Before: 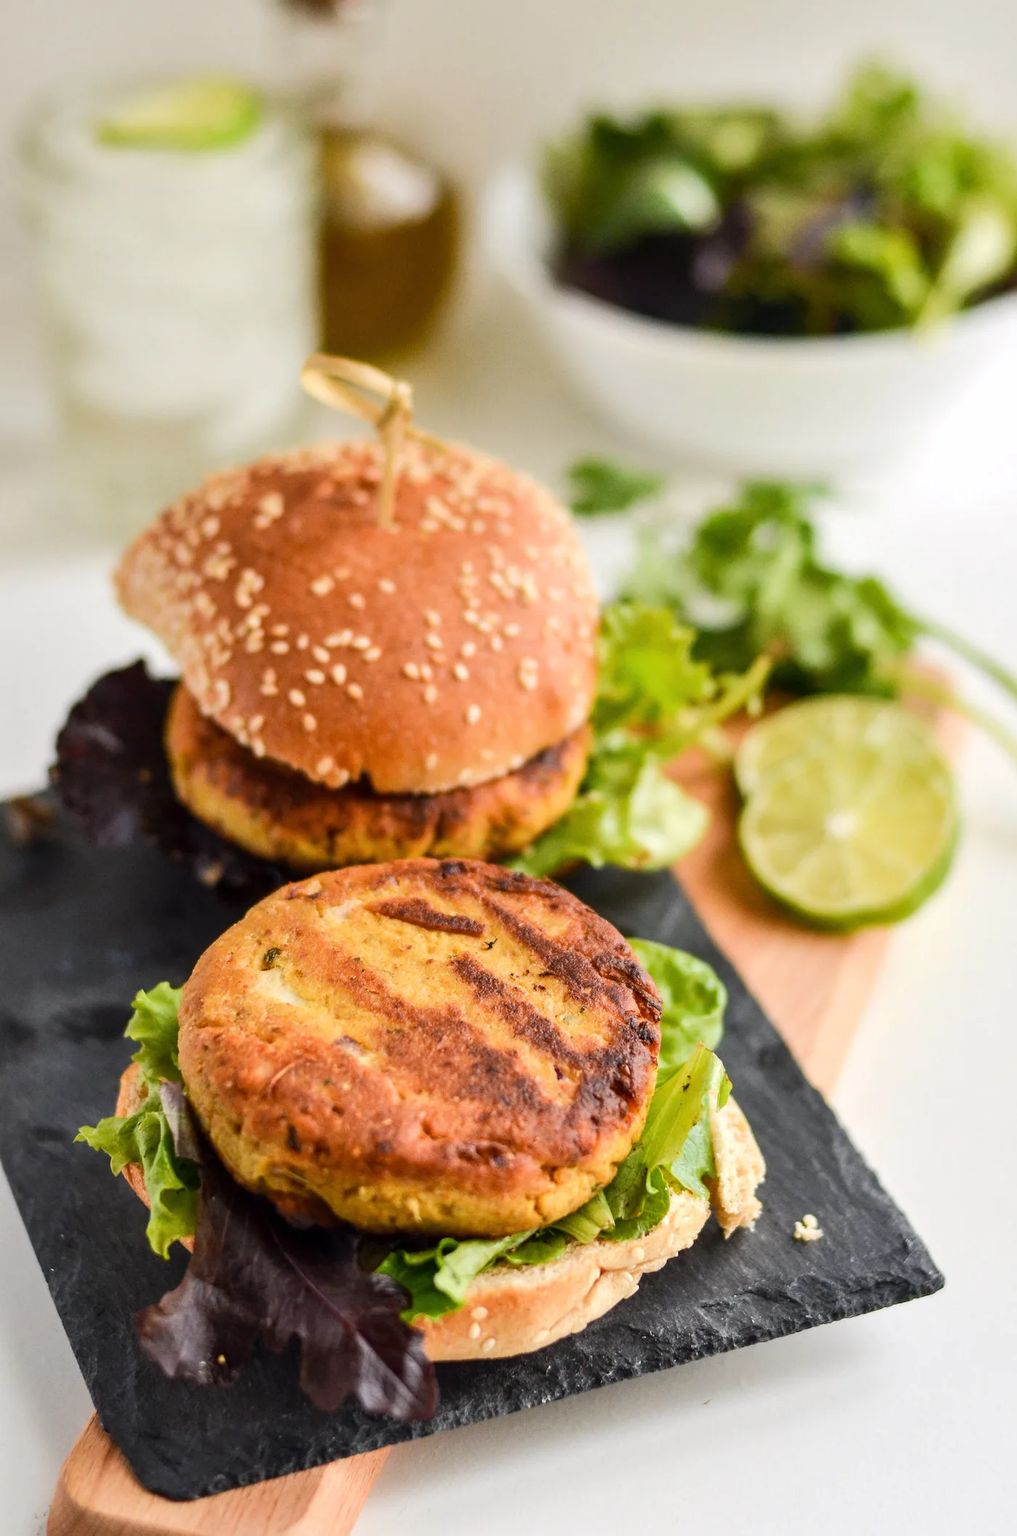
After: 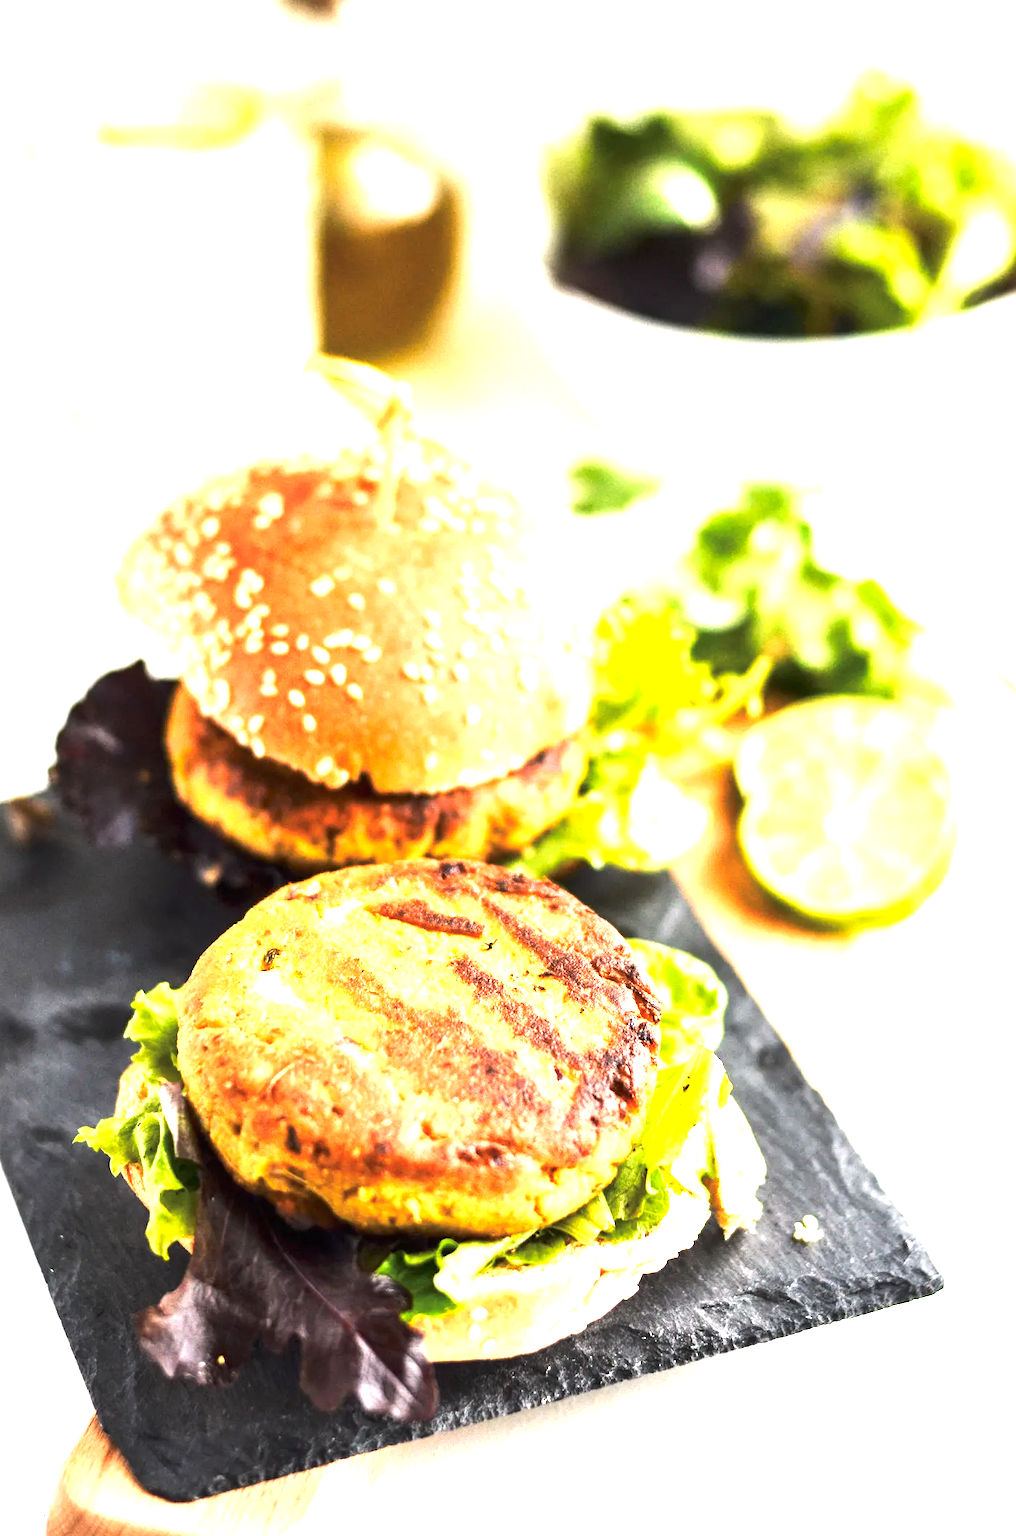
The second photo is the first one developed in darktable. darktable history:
exposure: exposure 1.216 EV, compensate highlight preservation false
tone equalizer: -8 EV -0.714 EV, -7 EV -0.676 EV, -6 EV -0.633 EV, -5 EV -0.401 EV, -3 EV 0.402 EV, -2 EV 0.6 EV, -1 EV 0.682 EV, +0 EV 0.746 EV, edges refinement/feathering 500, mask exposure compensation -1.57 EV, preserve details no
tone curve: curves: ch0 [(0, 0) (0.003, 0.013) (0.011, 0.02) (0.025, 0.037) (0.044, 0.068) (0.069, 0.108) (0.1, 0.138) (0.136, 0.168) (0.177, 0.203) (0.224, 0.241) (0.277, 0.281) (0.335, 0.328) (0.399, 0.382) (0.468, 0.448) (0.543, 0.519) (0.623, 0.603) (0.709, 0.705) (0.801, 0.808) (0.898, 0.903) (1, 1)], preserve colors none
crop: left 0.124%
